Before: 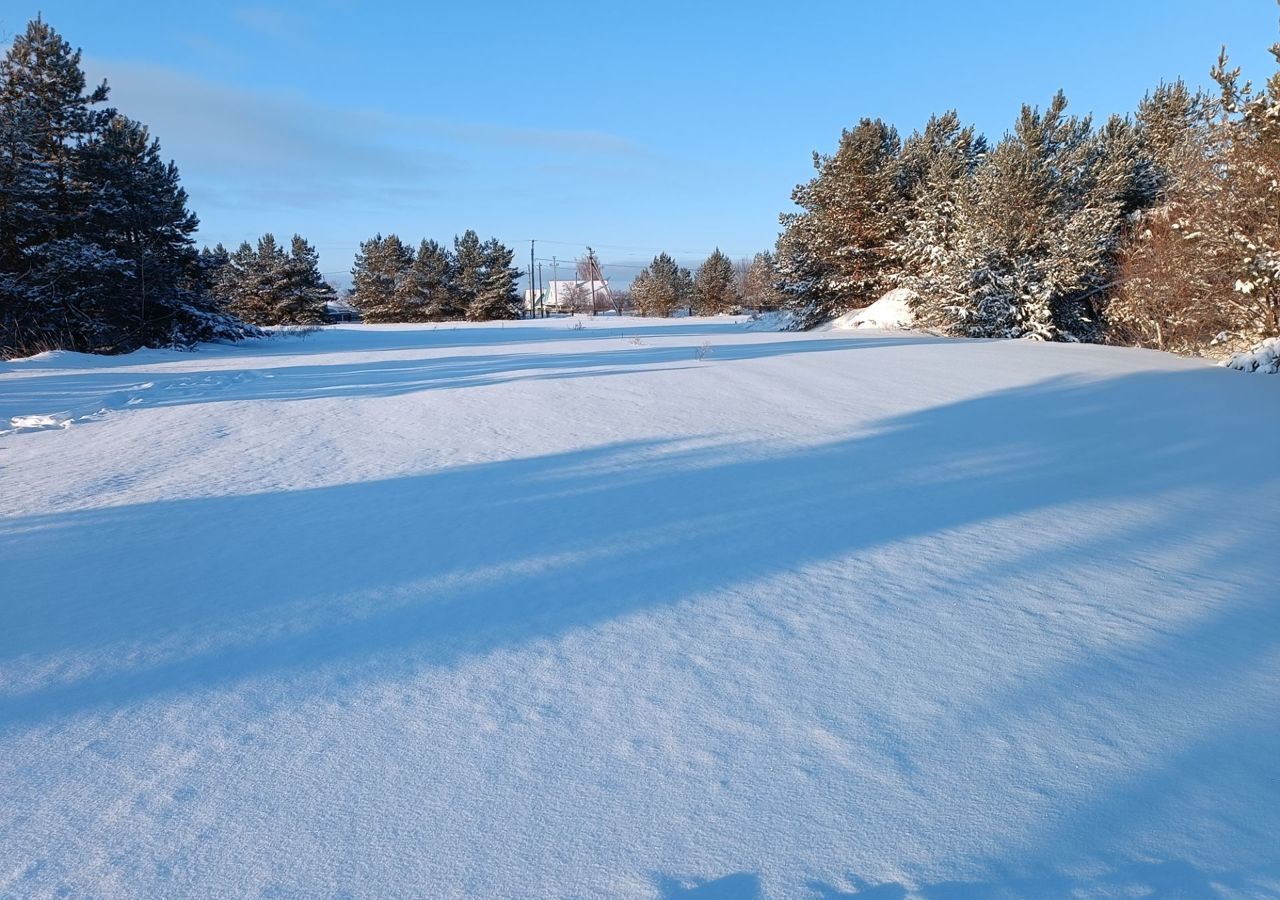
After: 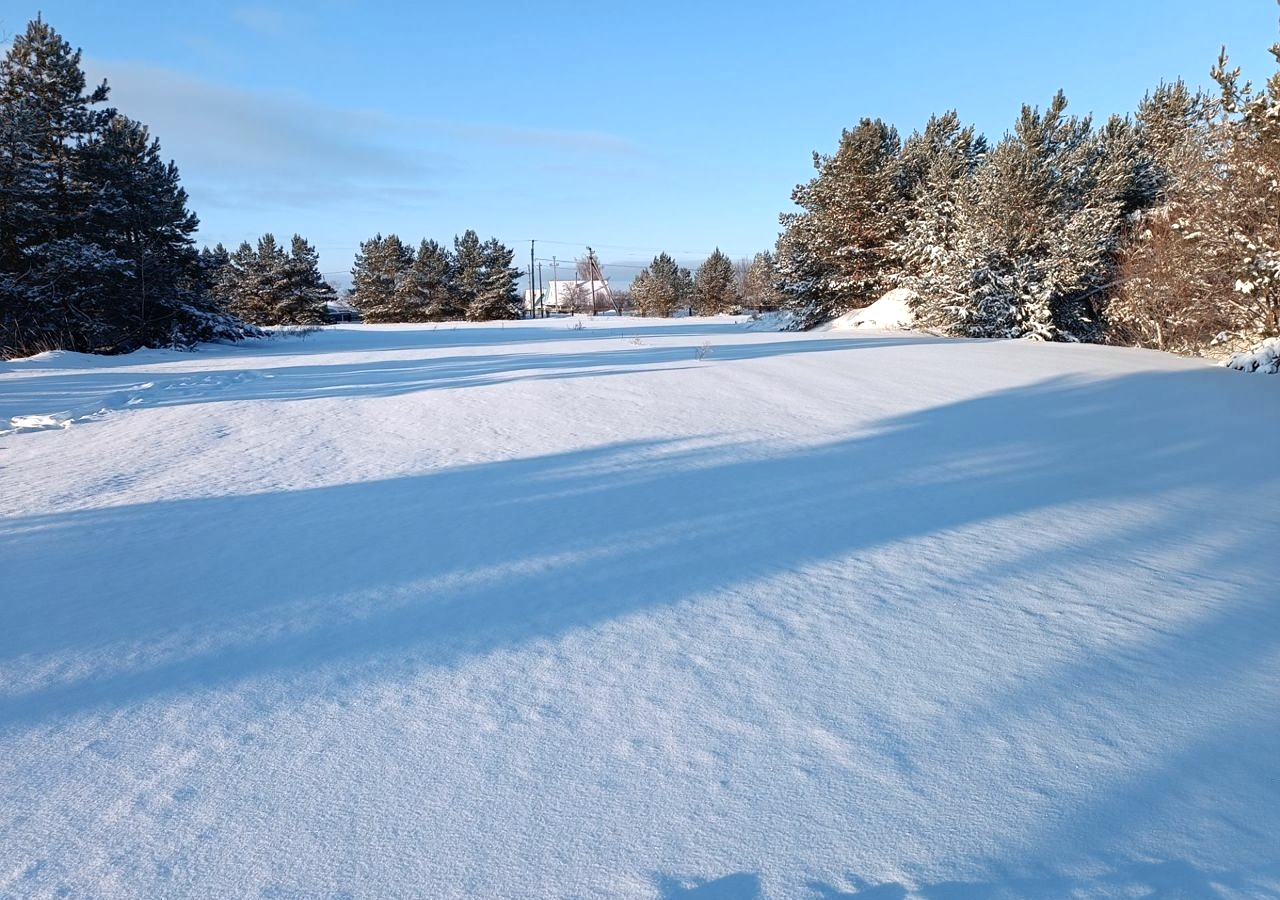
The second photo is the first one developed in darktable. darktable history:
contrast brightness saturation: contrast 0.11, saturation -0.17
haze removal: compatibility mode true, adaptive false
exposure: exposure 0.2 EV, compensate highlight preservation false
white balance: emerald 1
